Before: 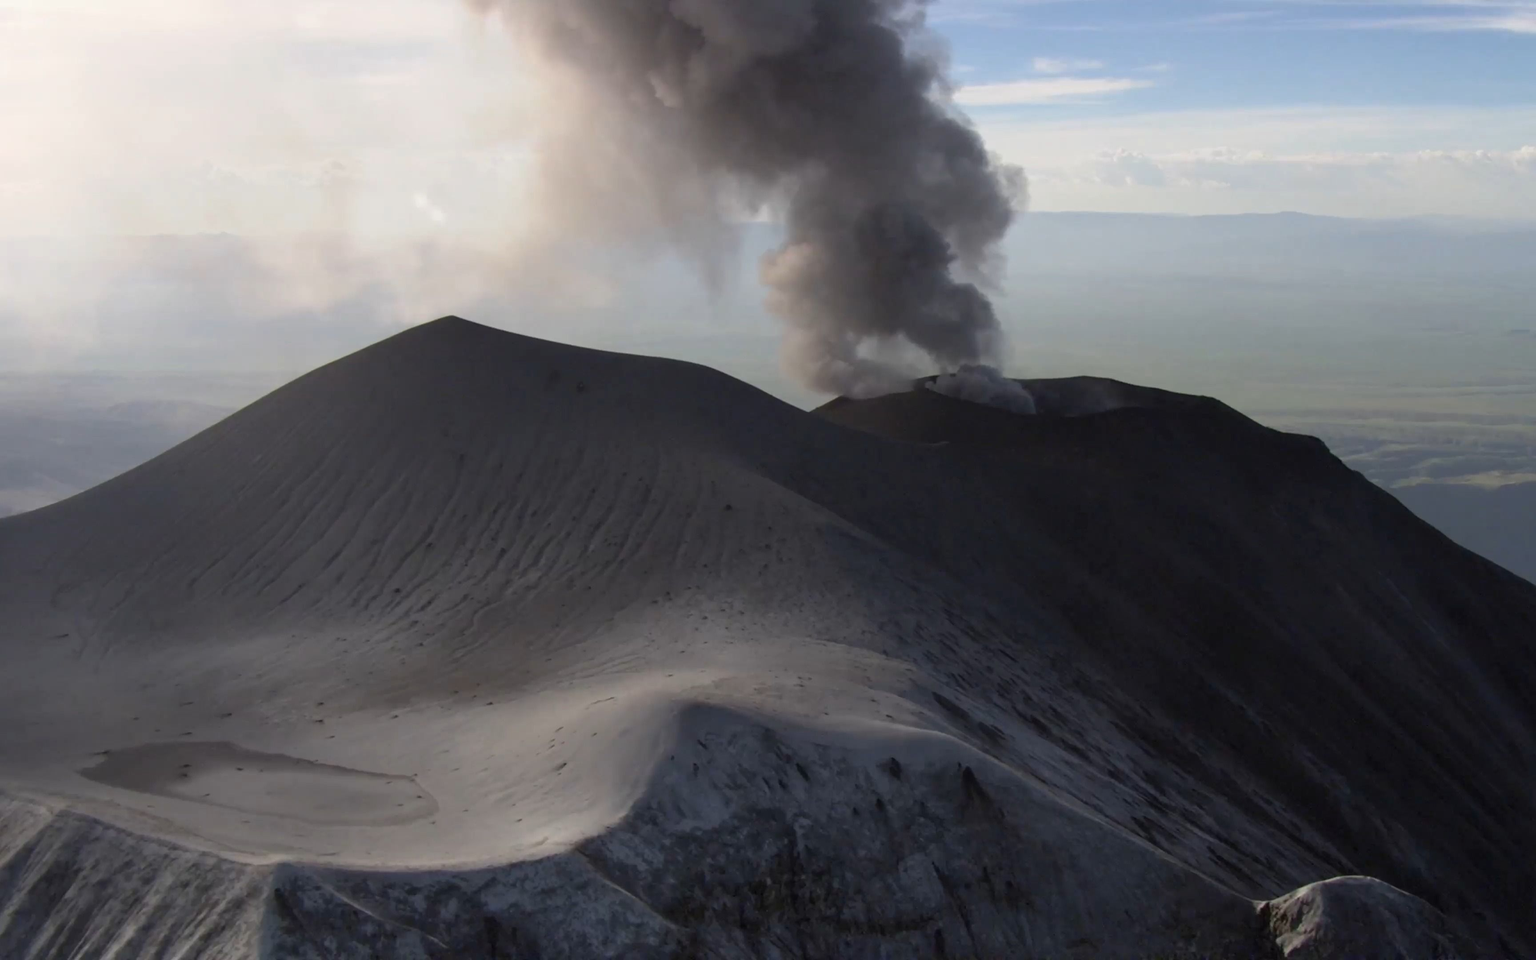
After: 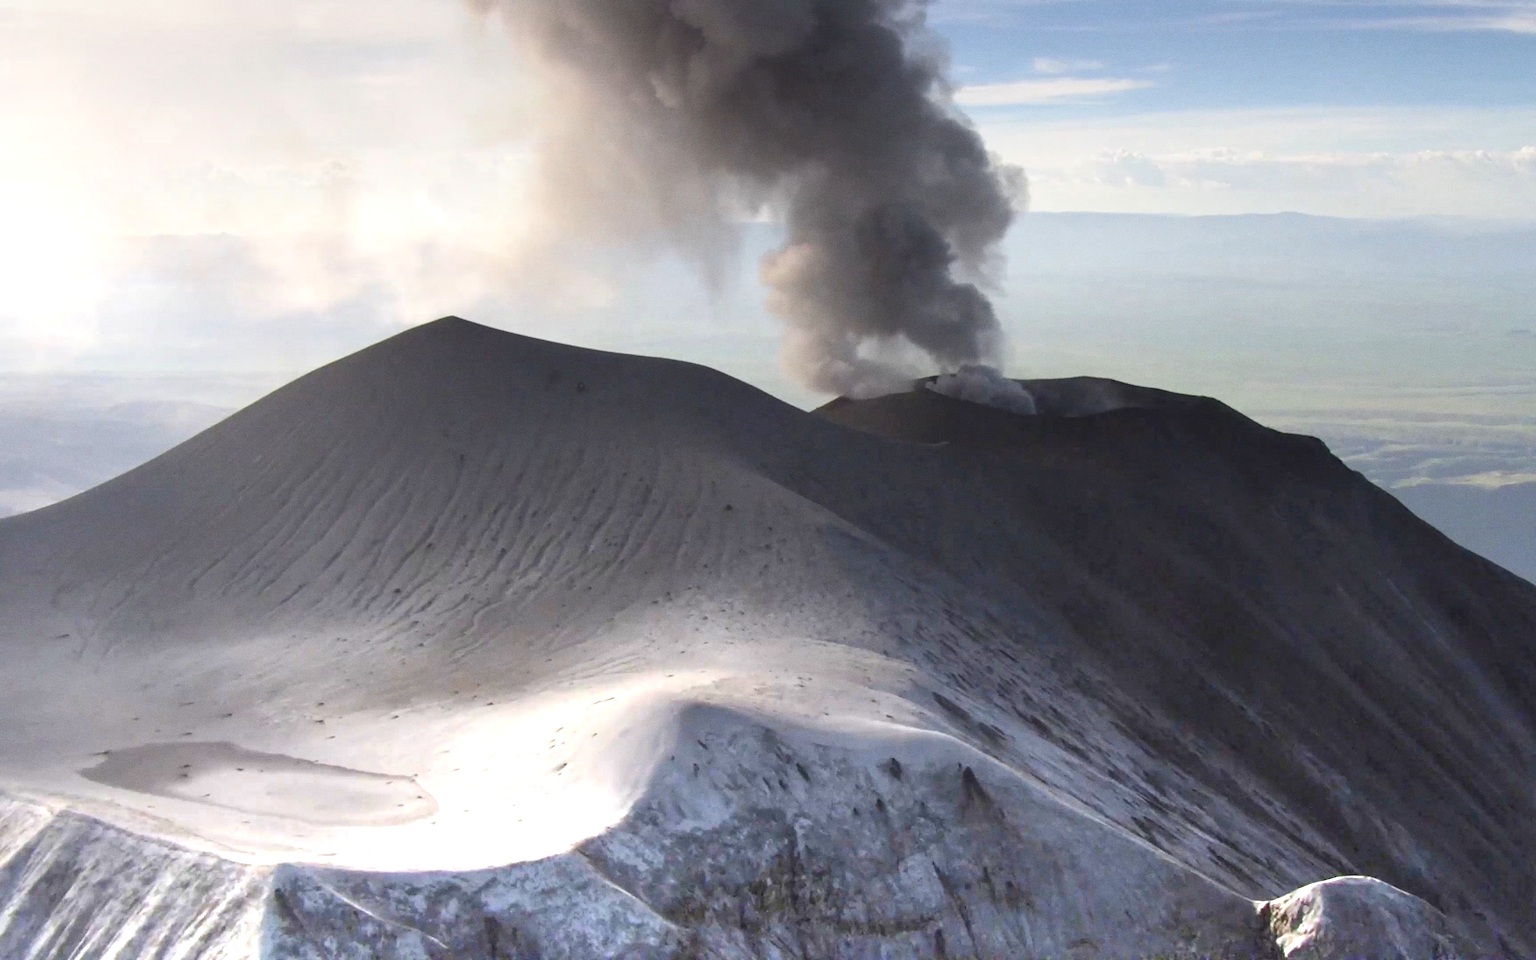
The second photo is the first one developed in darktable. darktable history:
exposure: compensate highlight preservation false
graduated density: density -3.9 EV
grain: coarseness 0.09 ISO
